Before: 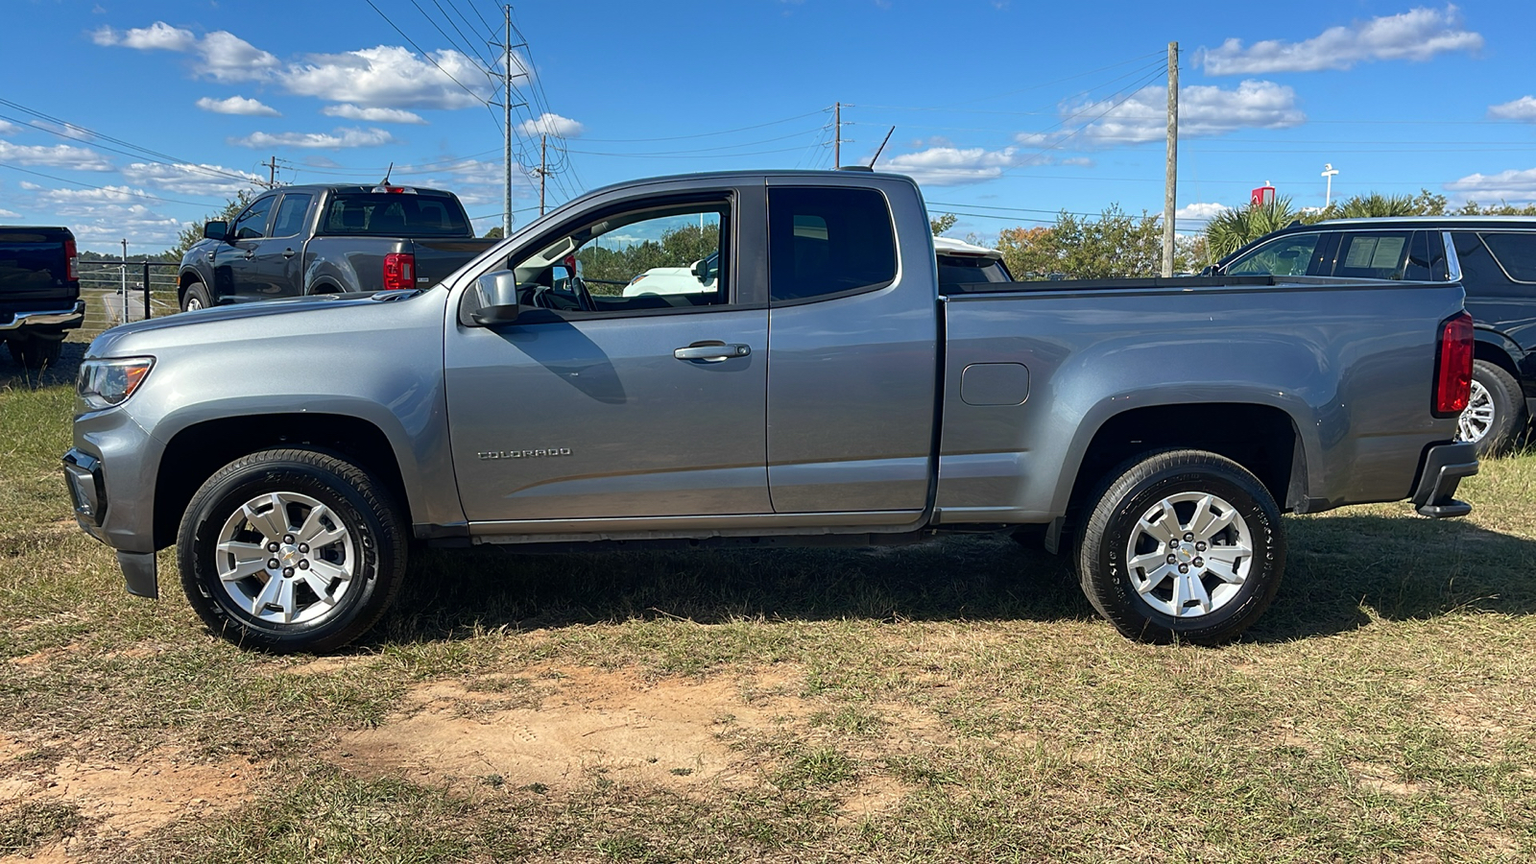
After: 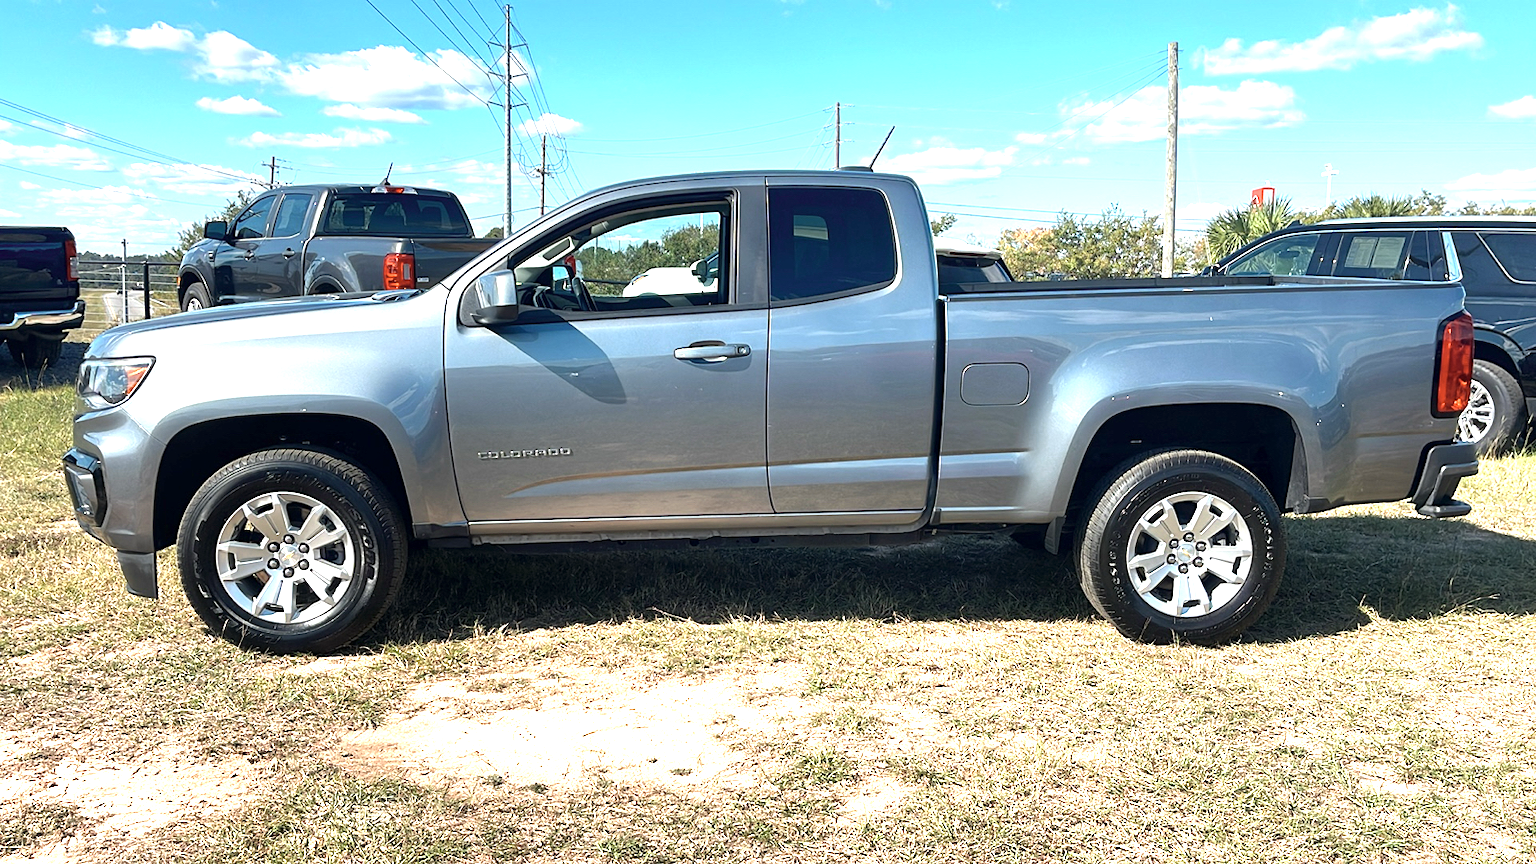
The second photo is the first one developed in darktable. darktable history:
local contrast: mode bilateral grid, contrast 20, coarseness 50, detail 120%, midtone range 0.2
exposure: black level correction 0, exposure 1.1 EV, compensate exposure bias true, compensate highlight preservation false
color zones: curves: ch0 [(0.018, 0.548) (0.224, 0.64) (0.425, 0.447) (0.675, 0.575) (0.732, 0.579)]; ch1 [(0.066, 0.487) (0.25, 0.5) (0.404, 0.43) (0.75, 0.421) (0.956, 0.421)]; ch2 [(0.044, 0.561) (0.215, 0.465) (0.399, 0.544) (0.465, 0.548) (0.614, 0.447) (0.724, 0.43) (0.882, 0.623) (0.956, 0.632)]
